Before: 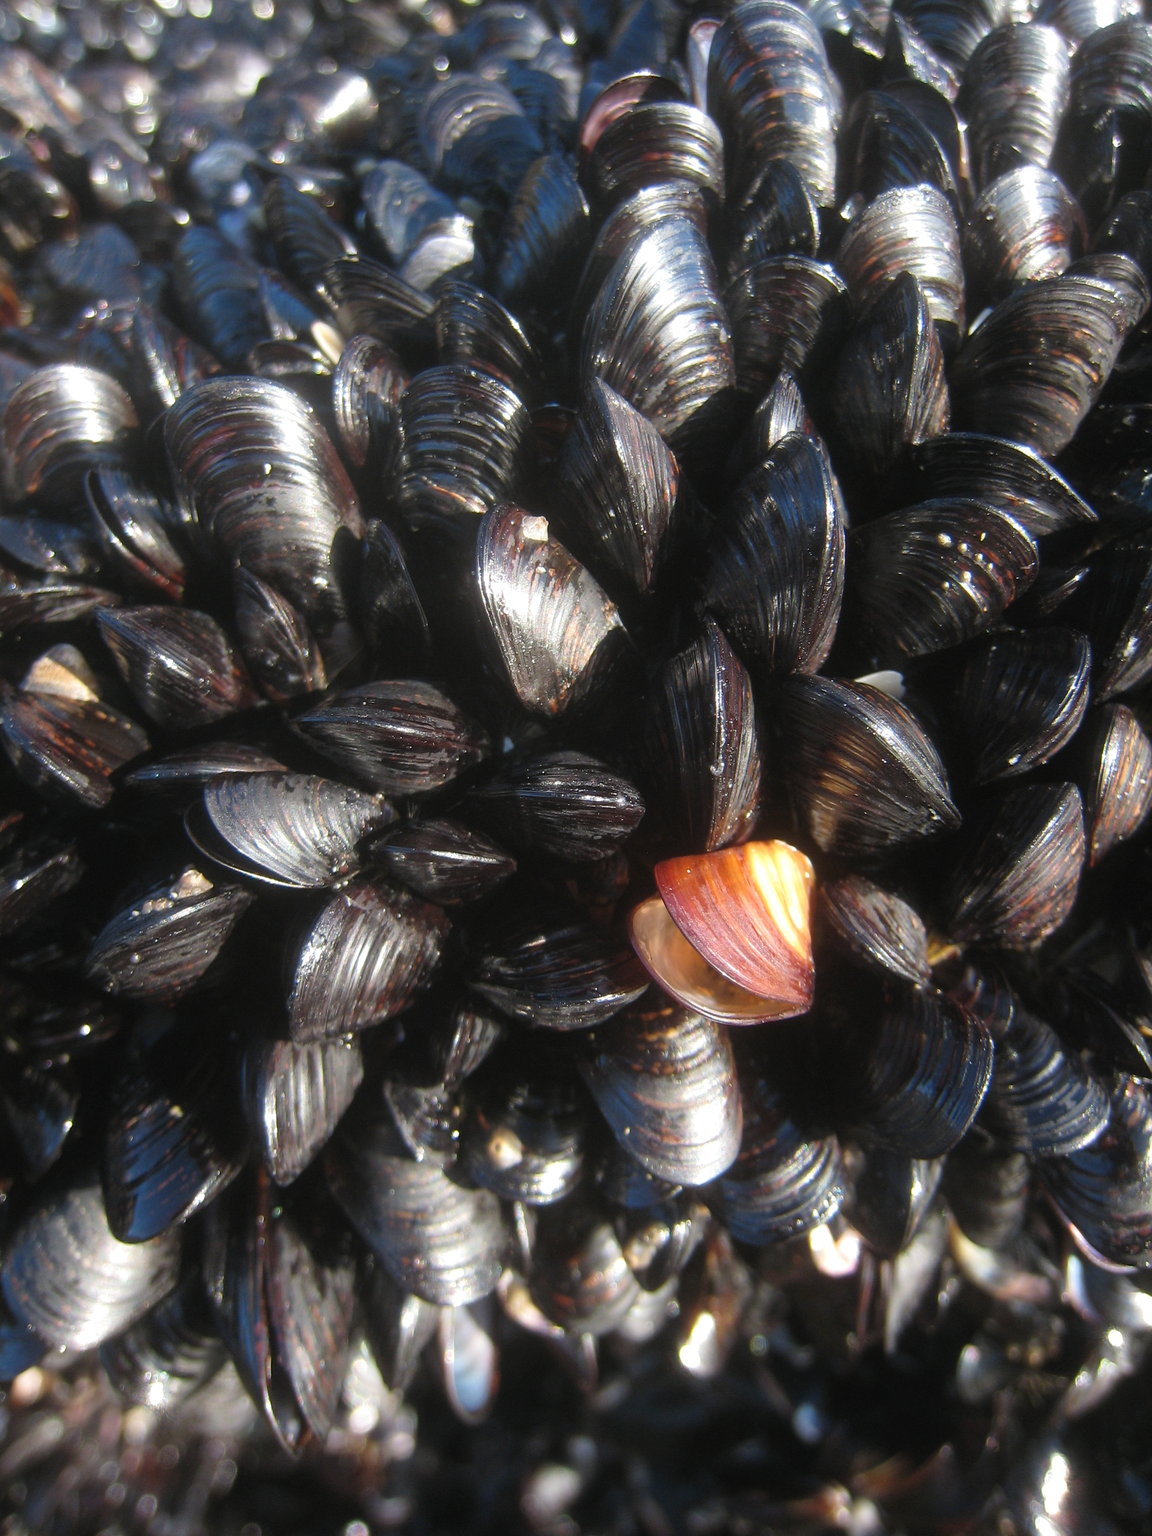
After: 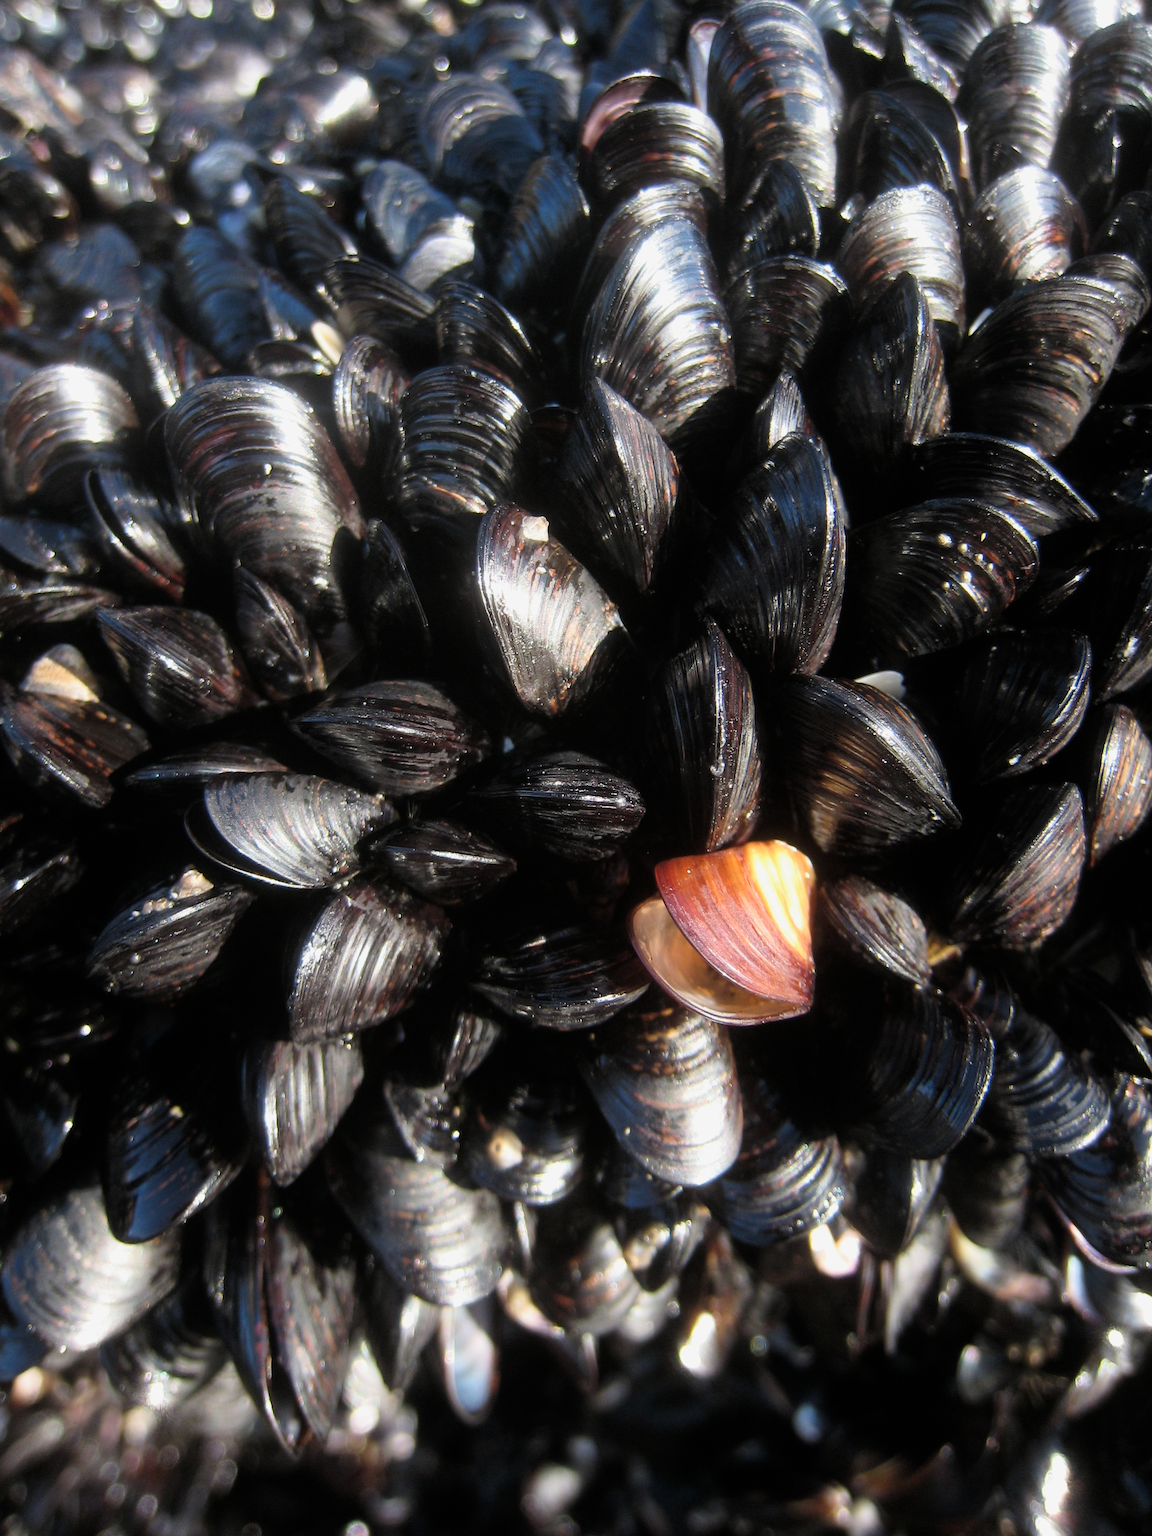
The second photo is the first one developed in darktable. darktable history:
filmic rgb: middle gray luminance 21.77%, black relative exposure -14.09 EV, white relative exposure 2.95 EV, target black luminance 0%, hardness 8.8, latitude 59.94%, contrast 1.206, highlights saturation mix 6.31%, shadows ↔ highlights balance 42.24%
